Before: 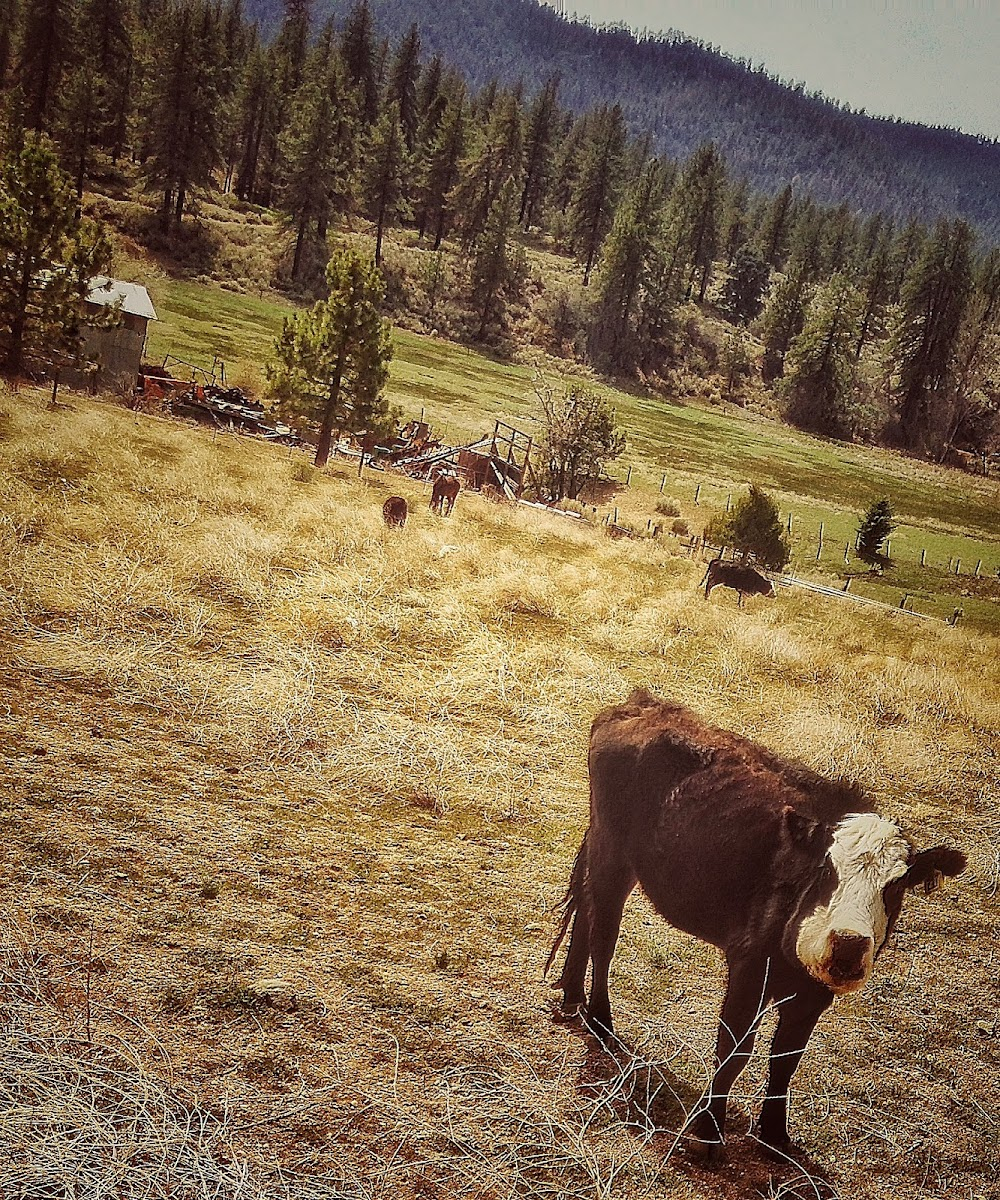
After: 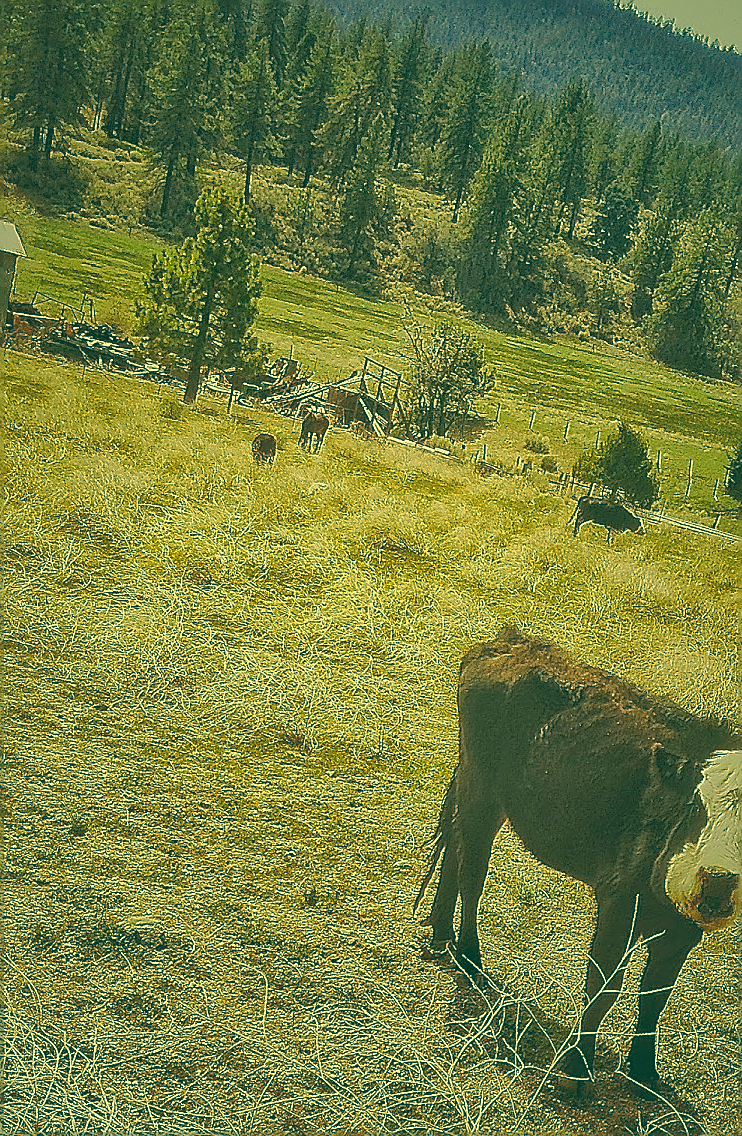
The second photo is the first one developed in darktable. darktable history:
base curve: curves: ch0 [(0, 0) (0.303, 0.277) (1, 1)]
sharpen: radius 1.4, amount 1.25, threshold 0.7
crop and rotate: left 13.15%, top 5.251%, right 12.609%
shadows and highlights: shadows 60, highlights -60
color correction: highlights a* 1.83, highlights b* 34.02, shadows a* -36.68, shadows b* -5.48
contrast brightness saturation: contrast -0.15, brightness 0.05, saturation -0.12
